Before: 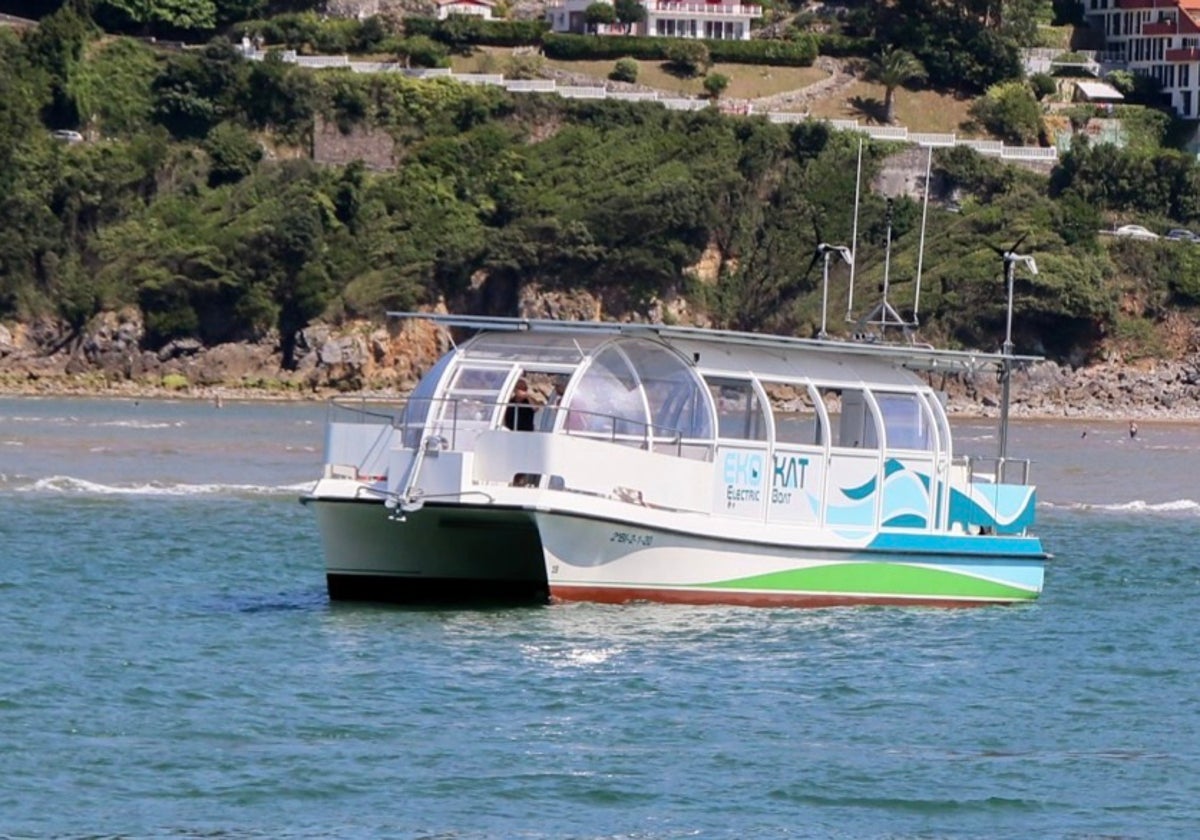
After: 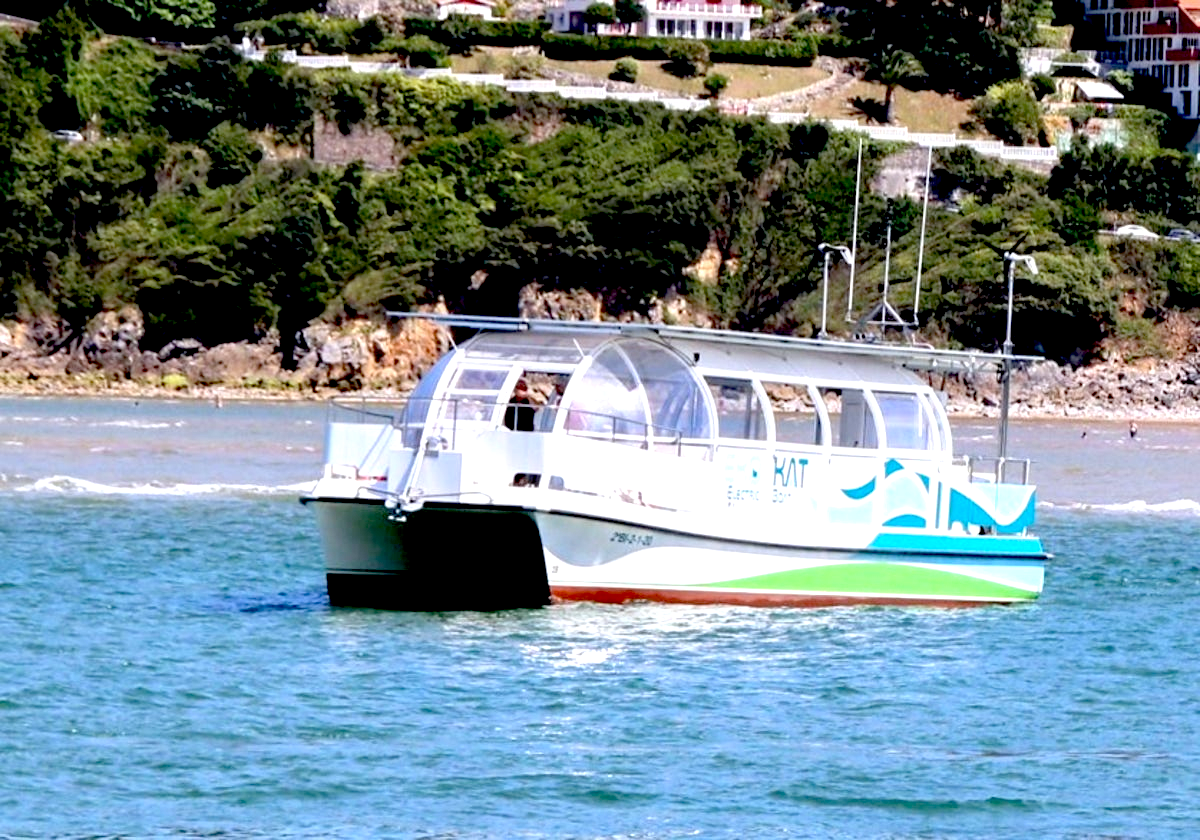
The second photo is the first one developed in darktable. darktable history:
exposure: black level correction 0.035, exposure 0.9 EV, compensate highlight preservation false
white balance: red 0.98, blue 1.034
